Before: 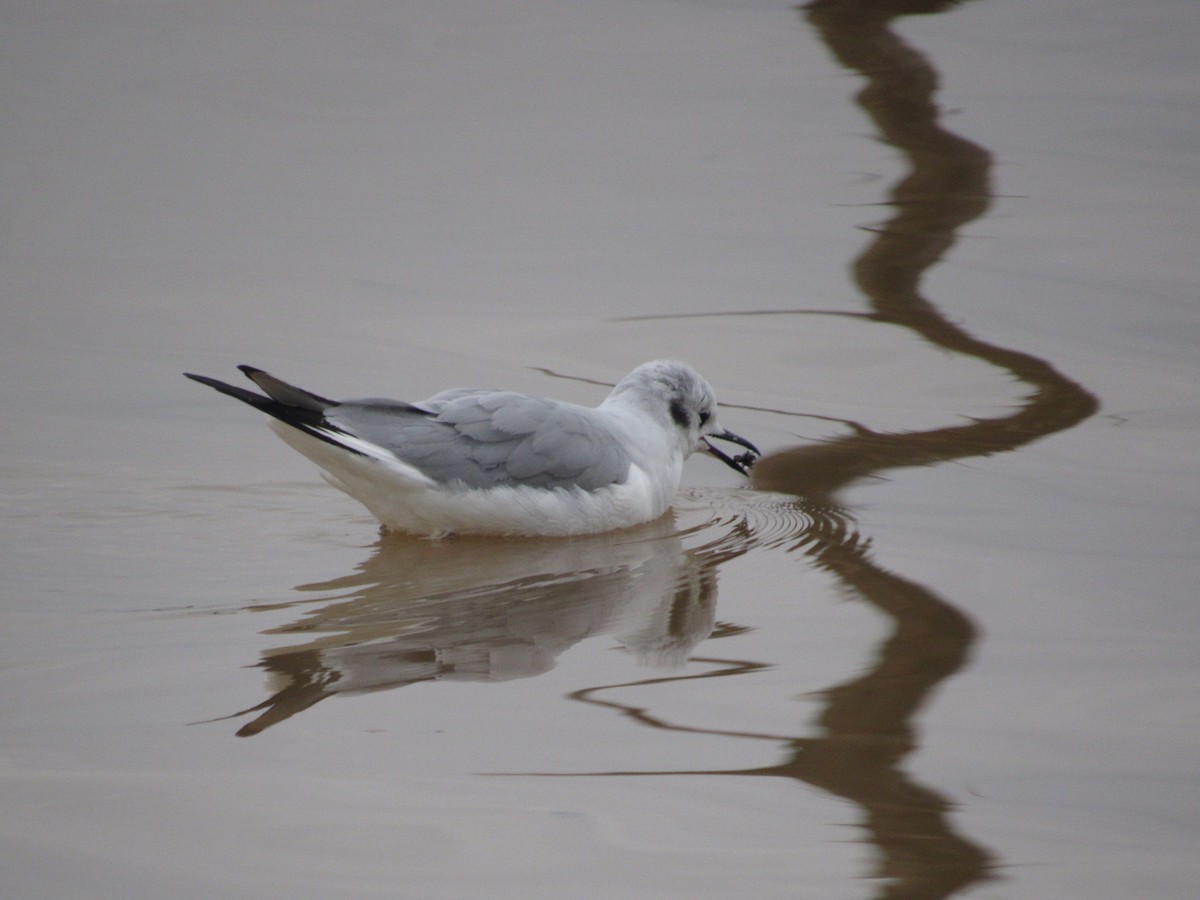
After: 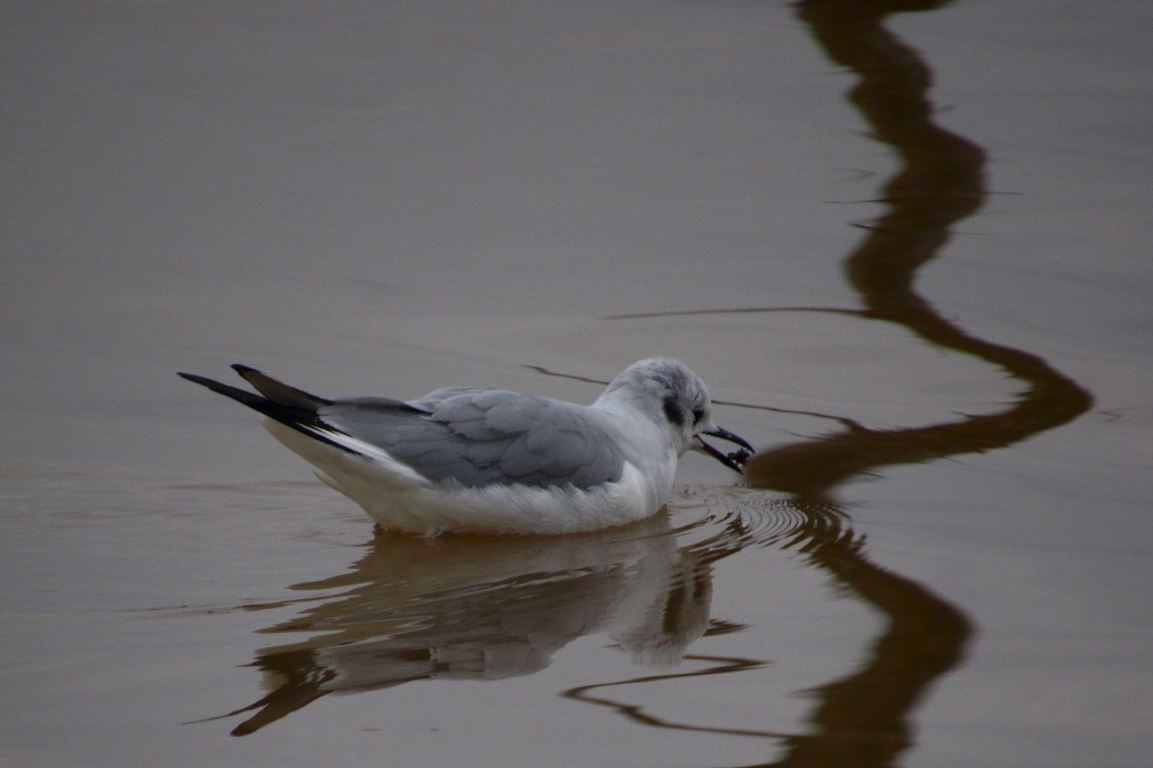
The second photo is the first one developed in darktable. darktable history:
crop and rotate: angle 0.2°, left 0.275%, right 3.127%, bottom 14.18%
contrast brightness saturation: brightness -0.25, saturation 0.2
